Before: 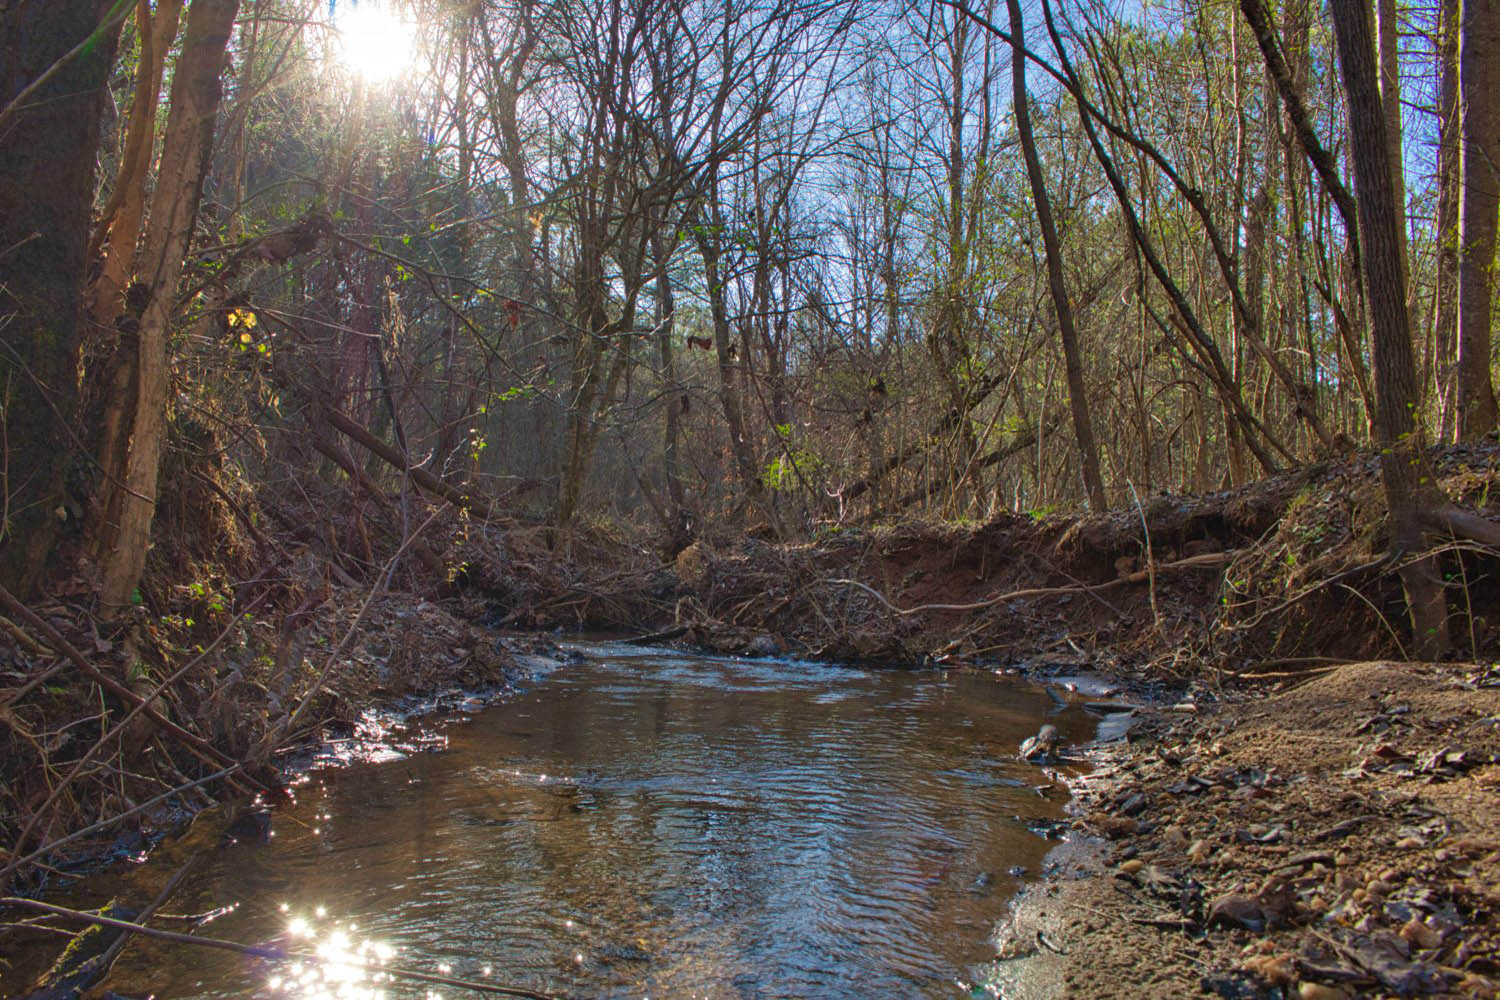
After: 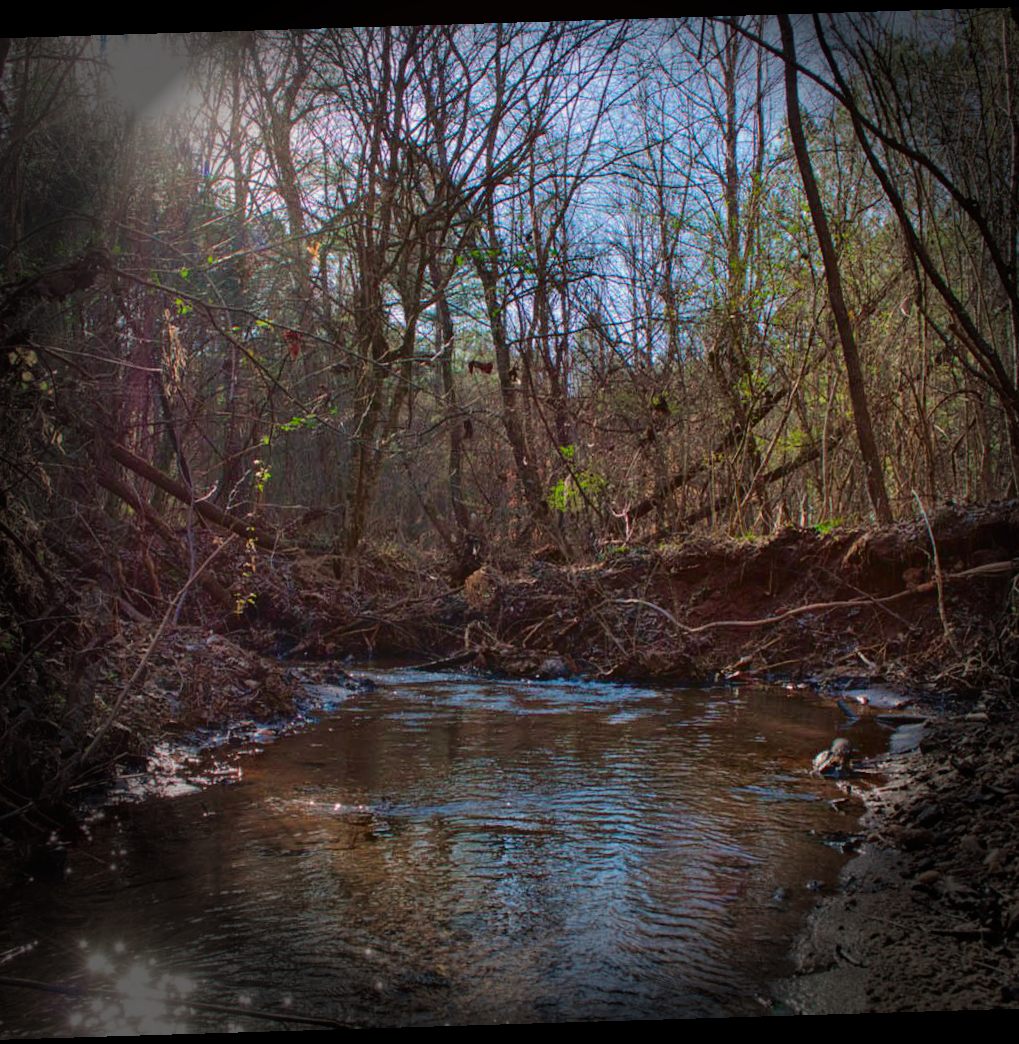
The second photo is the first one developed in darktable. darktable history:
crop and rotate: left 15.055%, right 18.278%
rotate and perspective: rotation -1.75°, automatic cropping off
tone curve: curves: ch0 [(0, 0.013) (0.175, 0.11) (0.337, 0.304) (0.498, 0.485) (0.78, 0.742) (0.993, 0.954)]; ch1 [(0, 0) (0.294, 0.184) (0.359, 0.34) (0.362, 0.35) (0.43, 0.41) (0.469, 0.463) (0.495, 0.502) (0.54, 0.563) (0.612, 0.641) (1, 1)]; ch2 [(0, 0) (0.44, 0.437) (0.495, 0.502) (0.524, 0.534) (0.557, 0.56) (0.634, 0.654) (0.728, 0.722) (1, 1)], color space Lab, independent channels, preserve colors none
vignetting: fall-off start 76.42%, fall-off radius 27.36%, brightness -0.872, center (0.037, -0.09), width/height ratio 0.971
